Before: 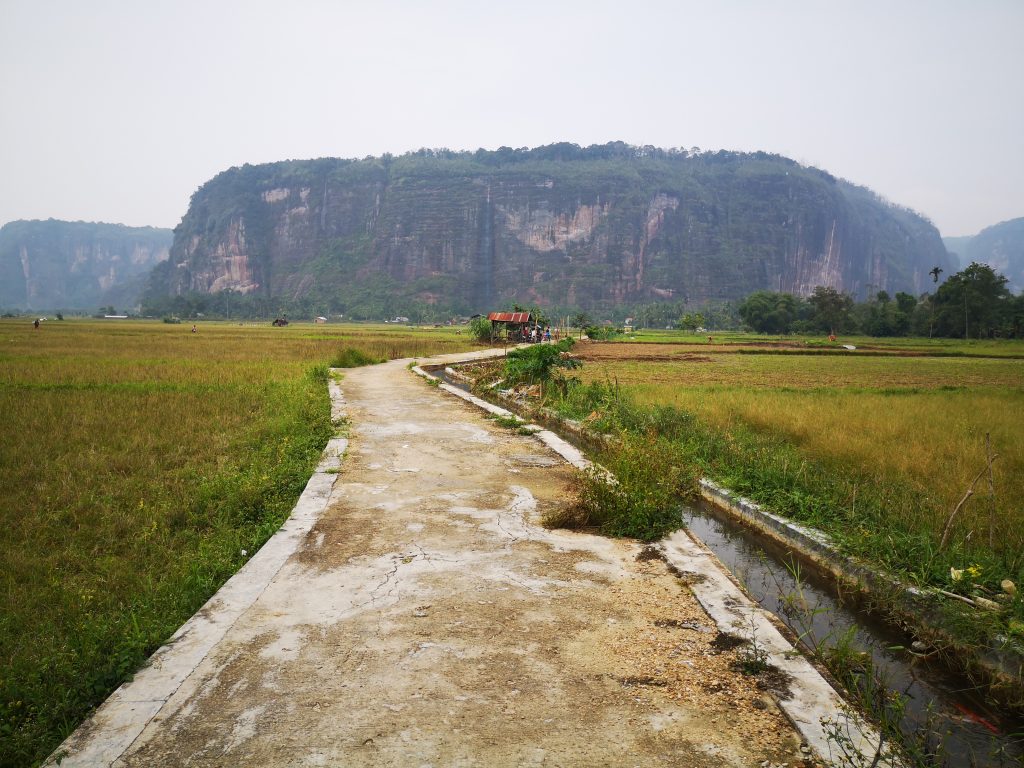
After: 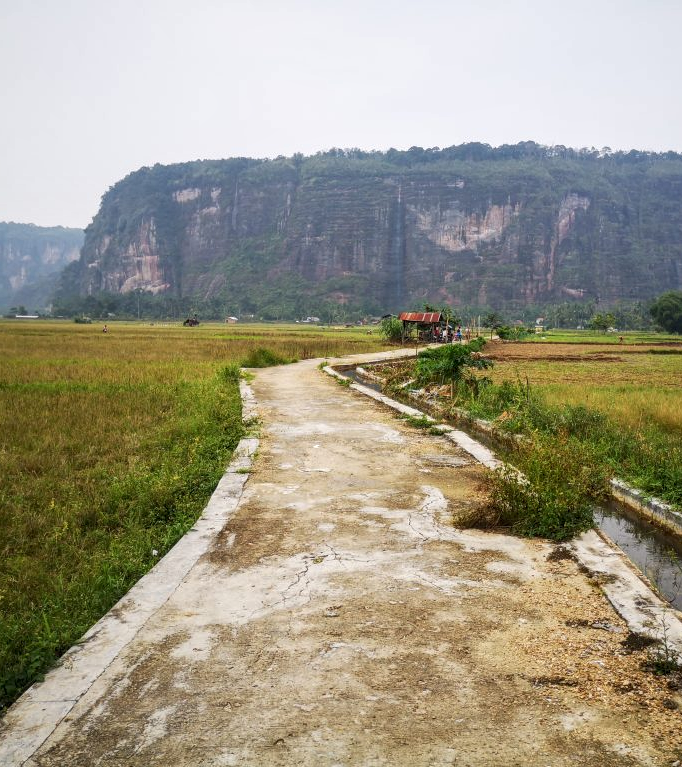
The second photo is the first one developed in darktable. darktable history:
crop and rotate: left 8.786%, right 24.548%
local contrast: detail 130%
